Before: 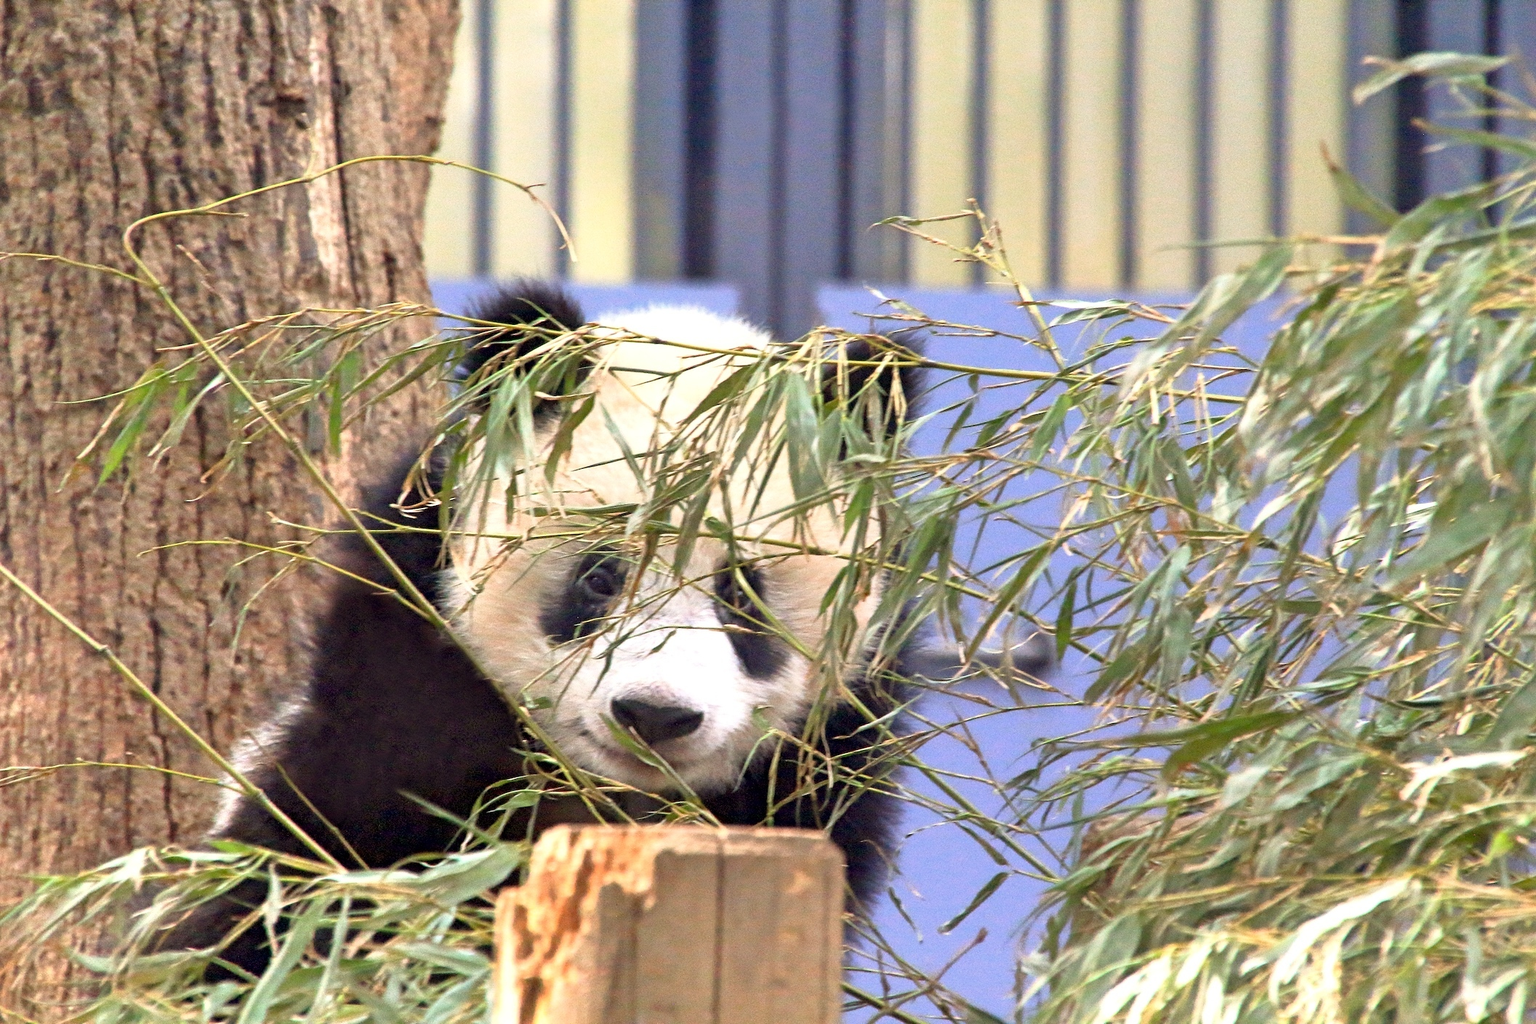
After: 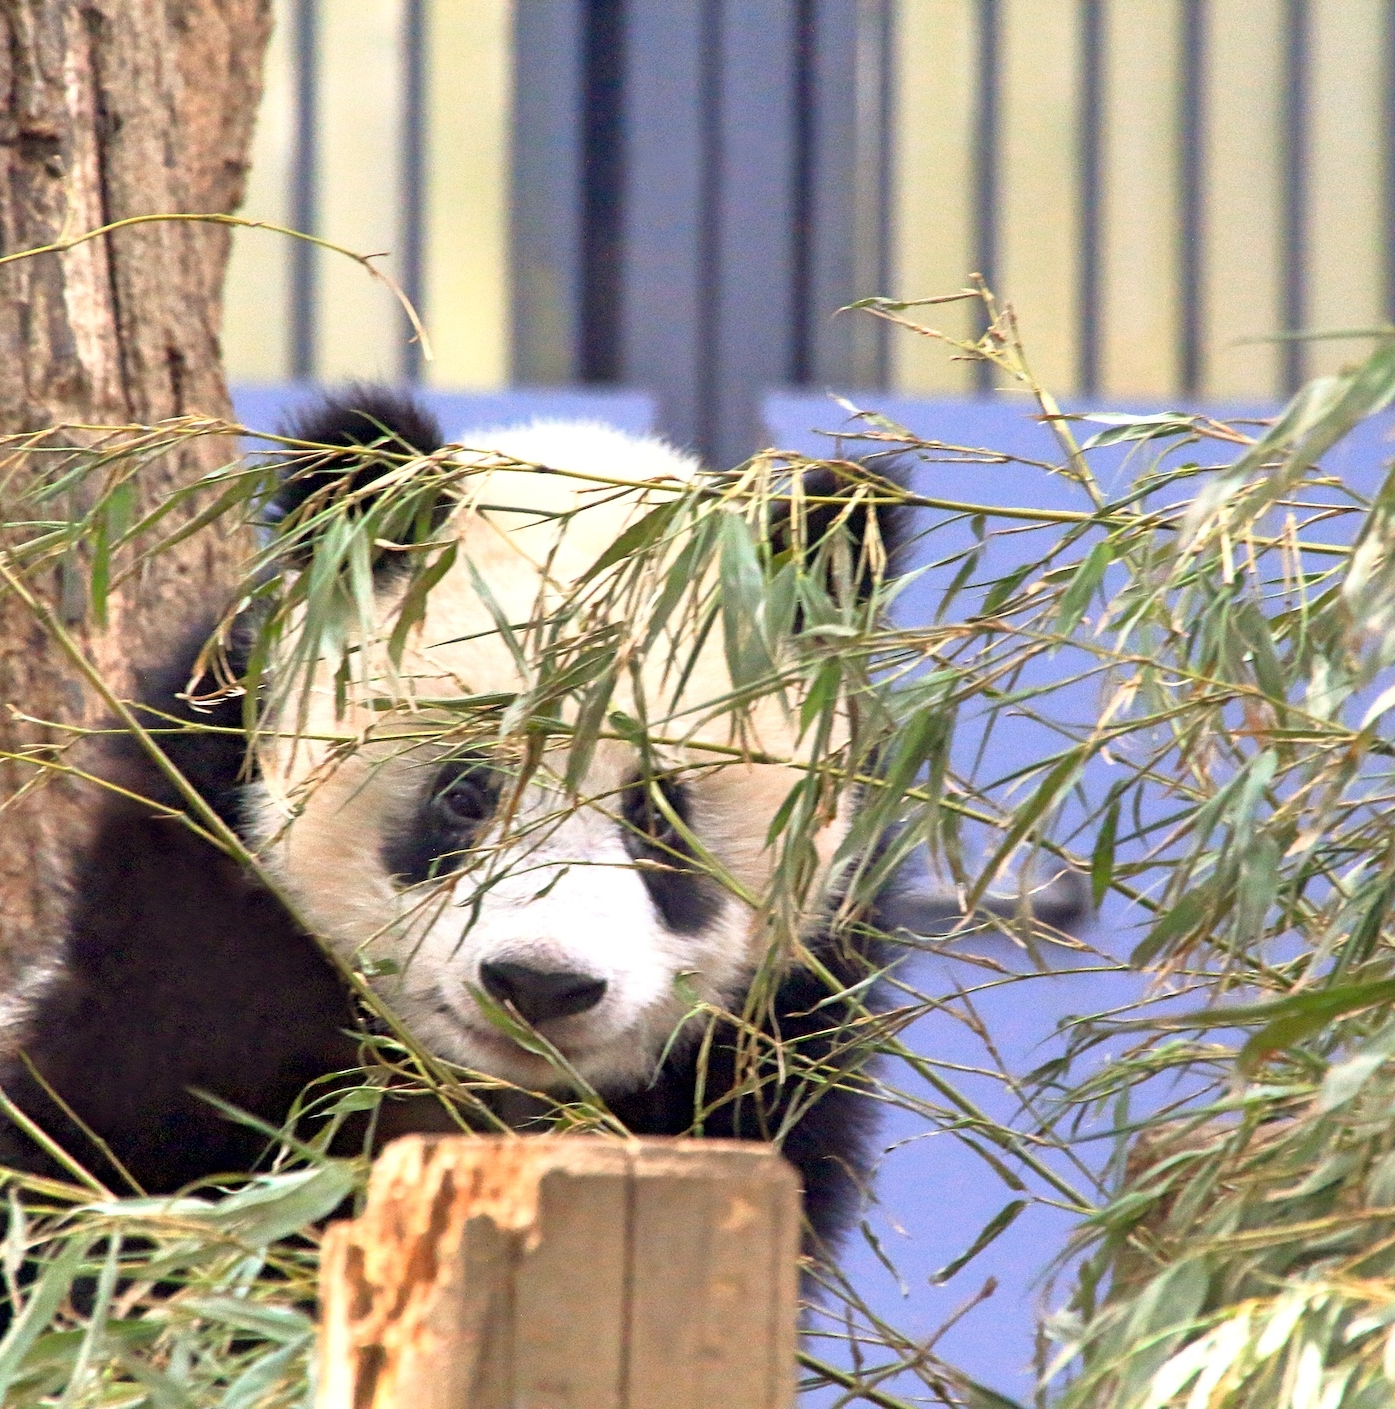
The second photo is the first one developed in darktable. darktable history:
crop: left 17.098%, right 16.871%
